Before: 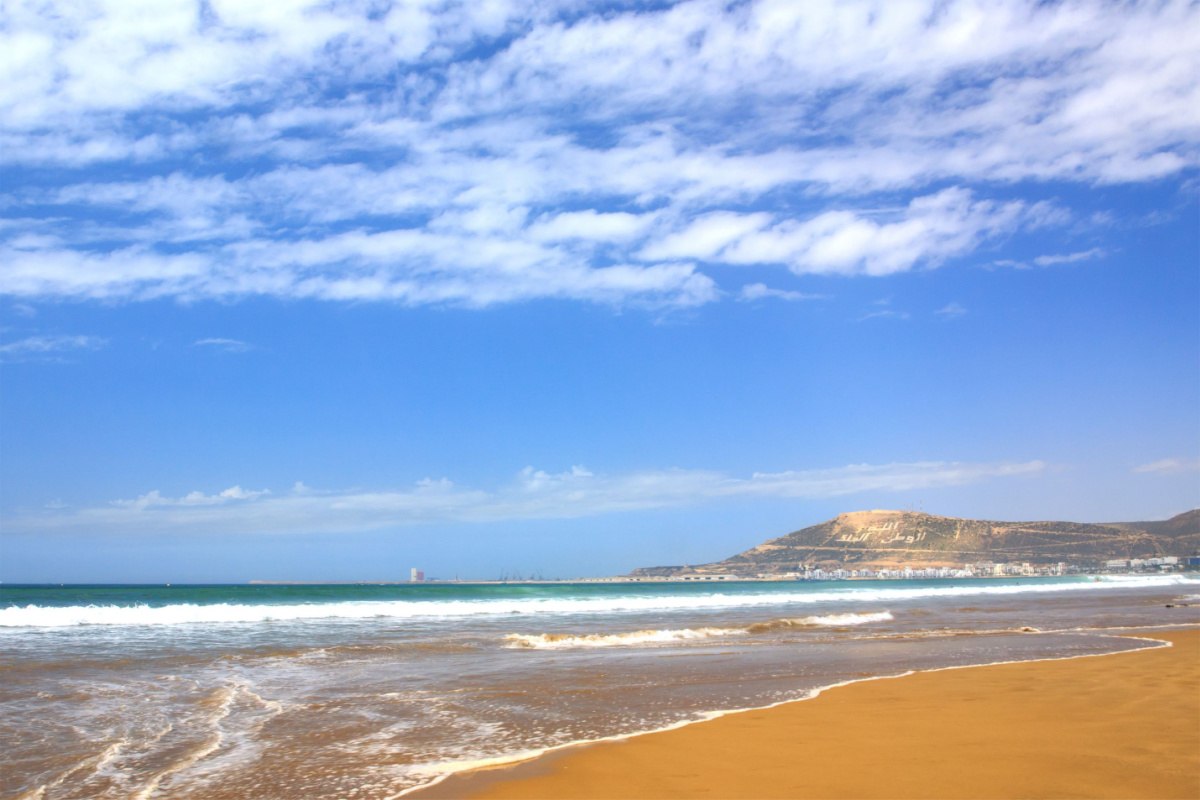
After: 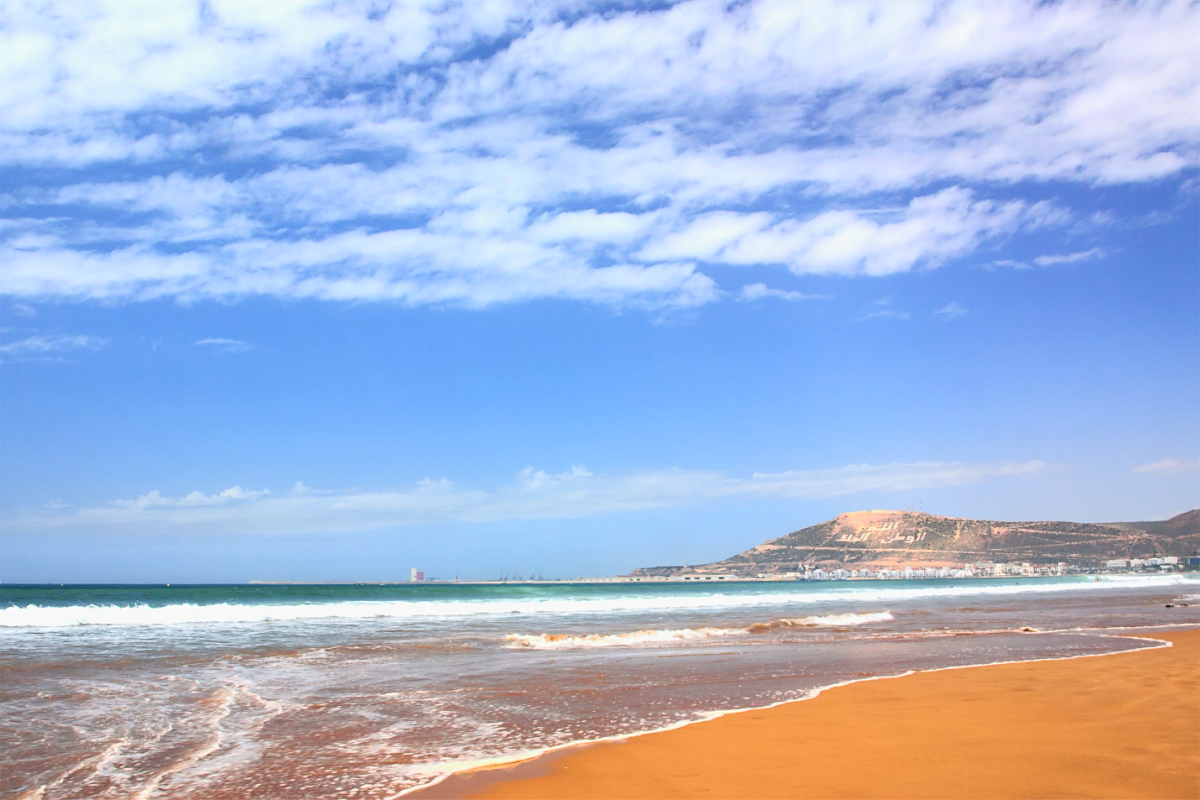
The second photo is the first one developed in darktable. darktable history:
tone curve: curves: ch0 [(0, 0.023) (0.217, 0.19) (0.754, 0.801) (1, 0.977)]; ch1 [(0, 0) (0.392, 0.398) (0.5, 0.5) (0.521, 0.529) (0.56, 0.592) (1, 1)]; ch2 [(0, 0) (0.5, 0.5) (0.579, 0.561) (0.65, 0.657) (1, 1)], color space Lab, independent channels, preserve colors none
sharpen: radius 1.864, amount 0.398, threshold 1.271
